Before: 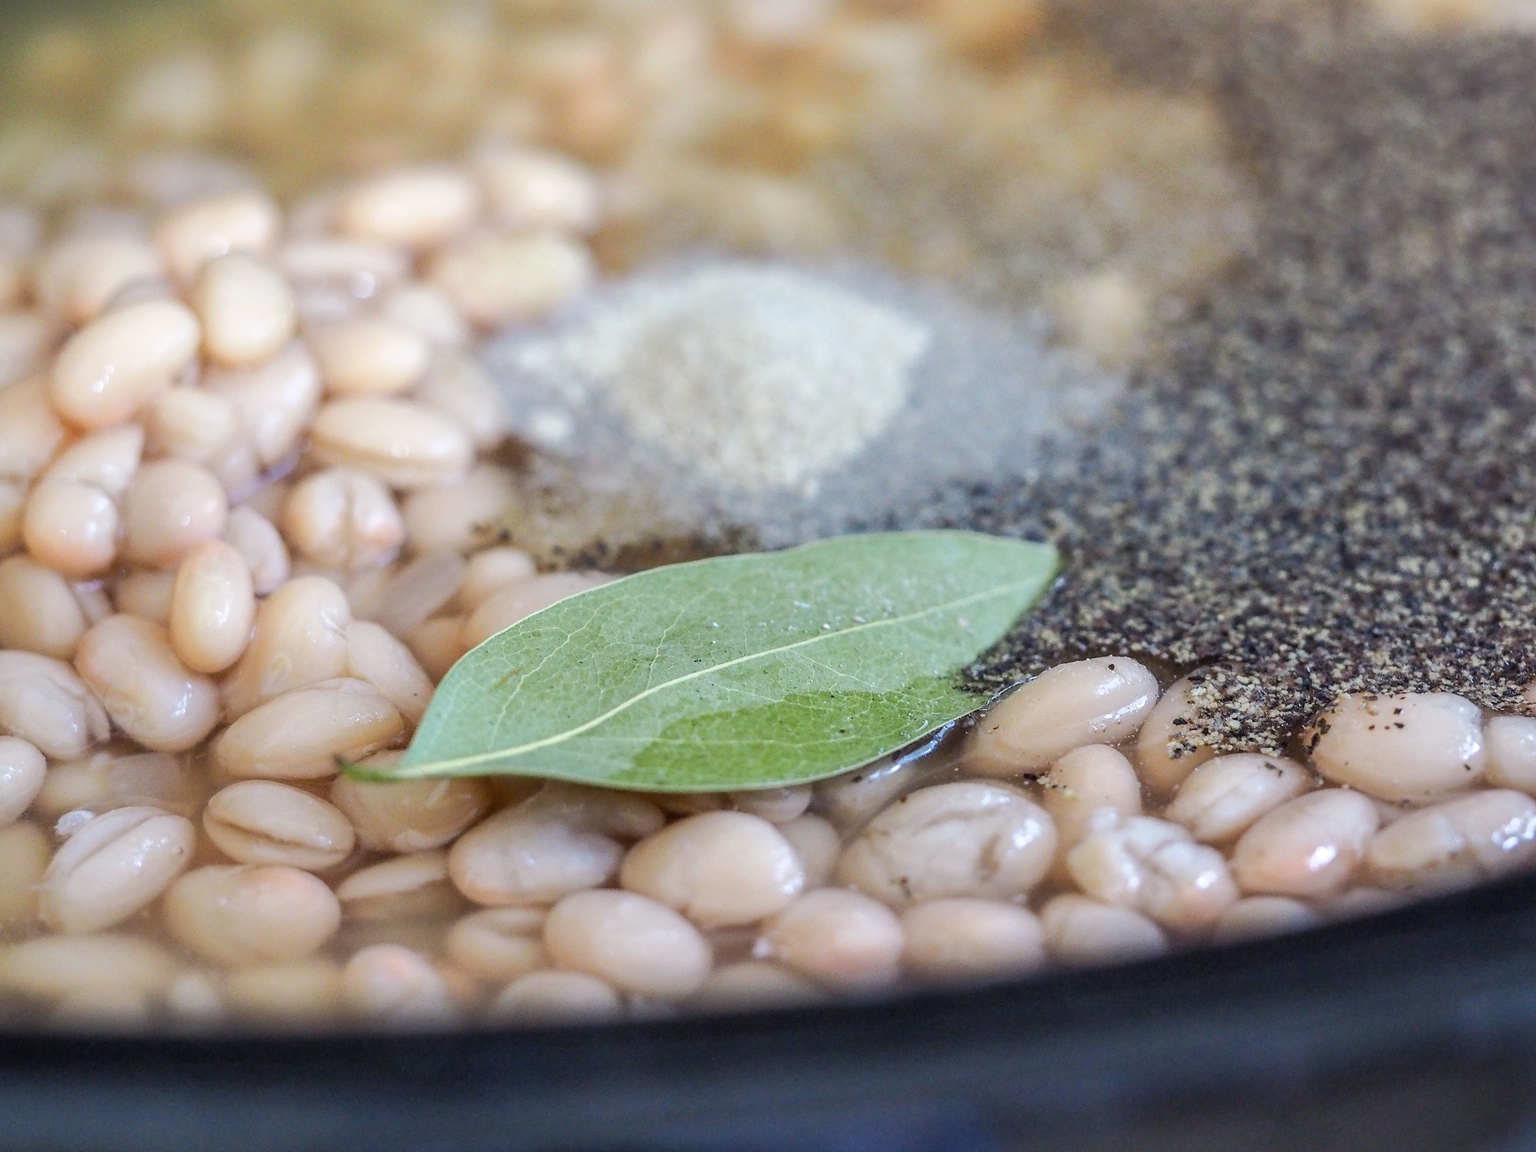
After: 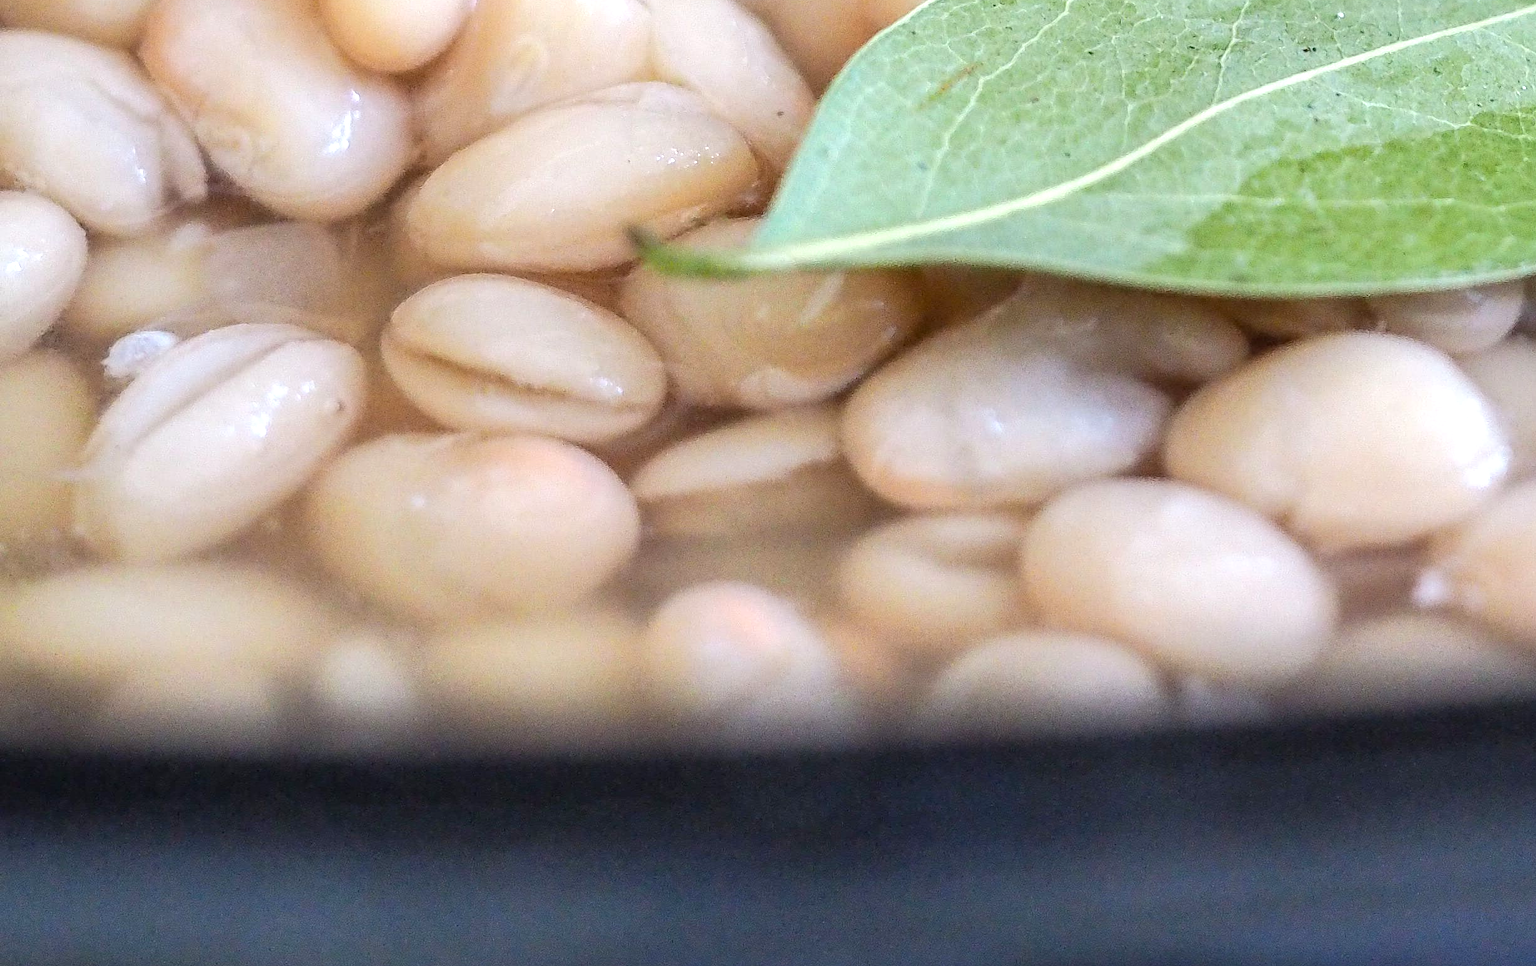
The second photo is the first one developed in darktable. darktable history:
crop and rotate: top 55.078%, right 46.72%, bottom 0.233%
exposure: black level correction 0, exposure 0.498 EV, compensate highlight preservation false
